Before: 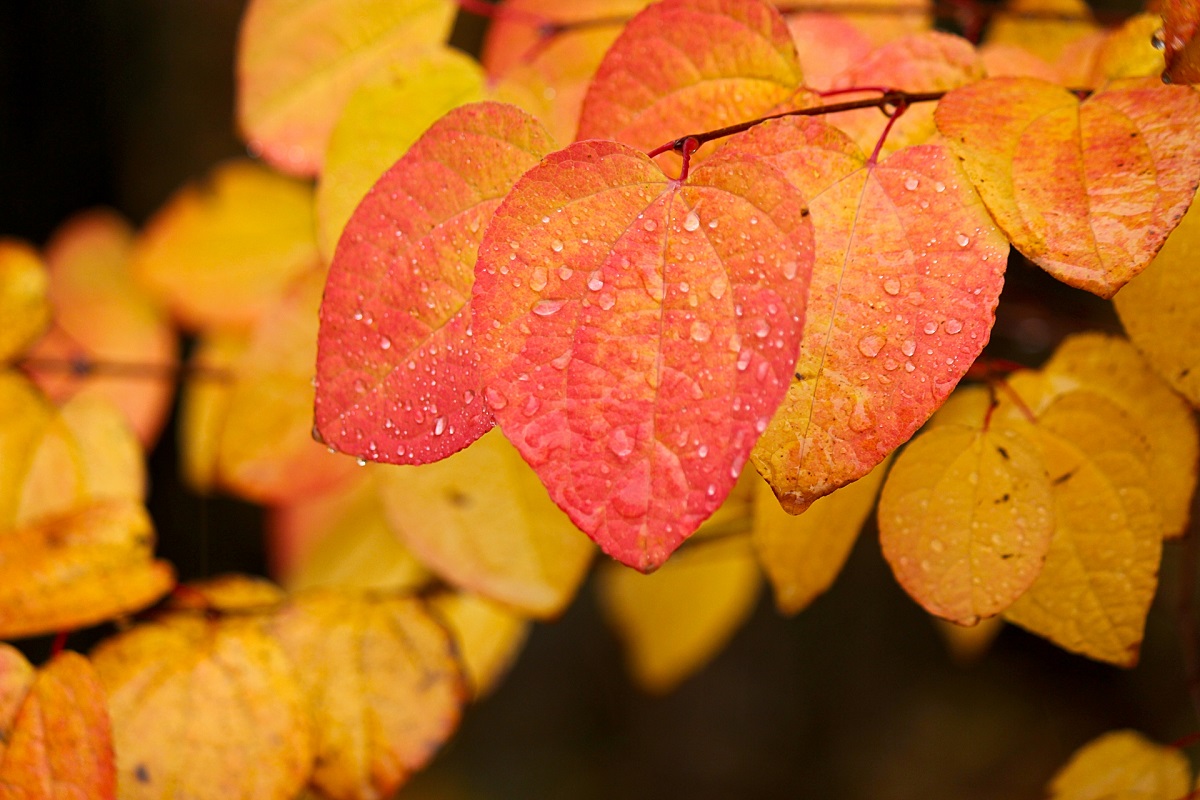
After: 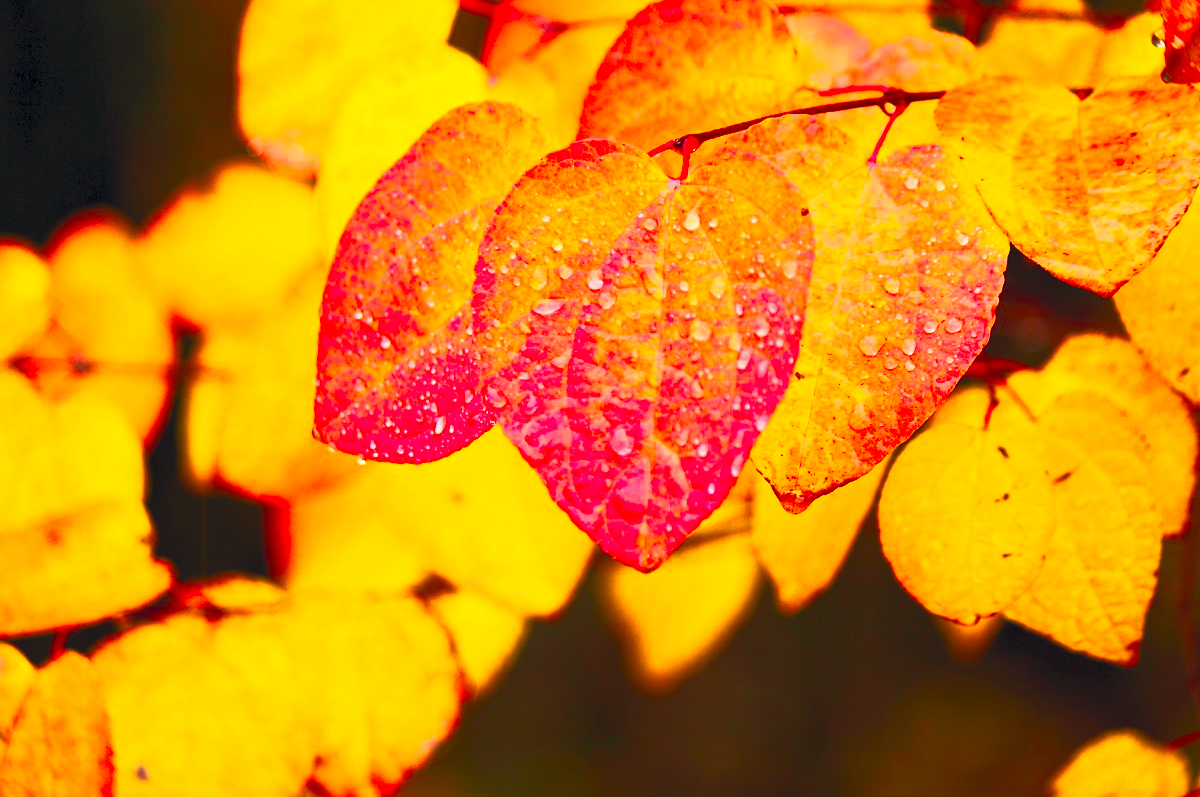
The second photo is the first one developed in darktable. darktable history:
color correction: highlights a* 0.295, highlights b* 2.65, shadows a* -1.11, shadows b* -4.04
crop: top 0.139%, bottom 0.137%
contrast brightness saturation: contrast 1, brightness 0.991, saturation 0.989
